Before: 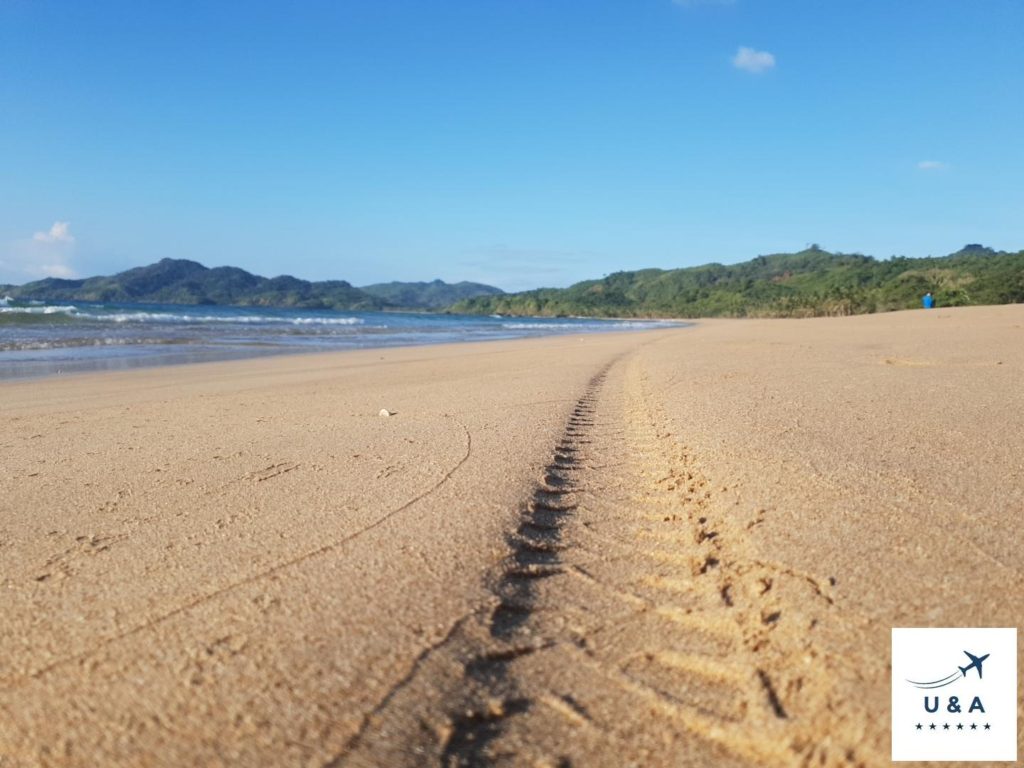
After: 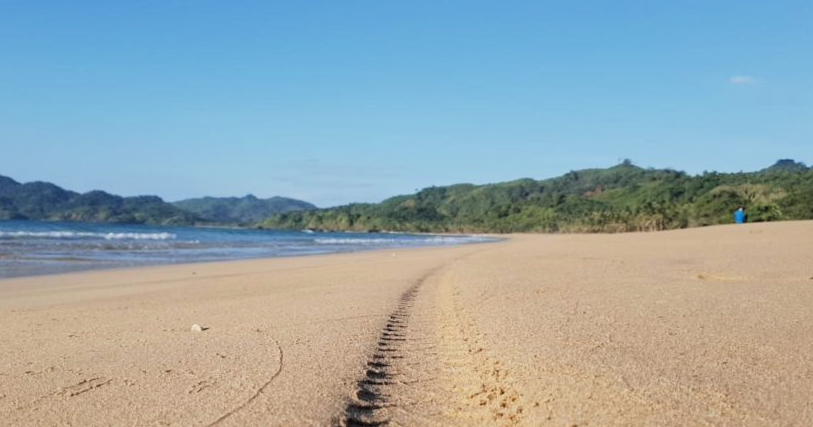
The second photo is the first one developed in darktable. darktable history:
crop: left 18.38%, top 11.092%, right 2.134%, bottom 33.217%
local contrast: mode bilateral grid, contrast 20, coarseness 50, detail 120%, midtone range 0.2
filmic rgb: black relative exposure -7.75 EV, white relative exposure 4.4 EV, threshold 3 EV, hardness 3.76, latitude 50%, contrast 1.1, color science v5 (2021), contrast in shadows safe, contrast in highlights safe, enable highlight reconstruction true
